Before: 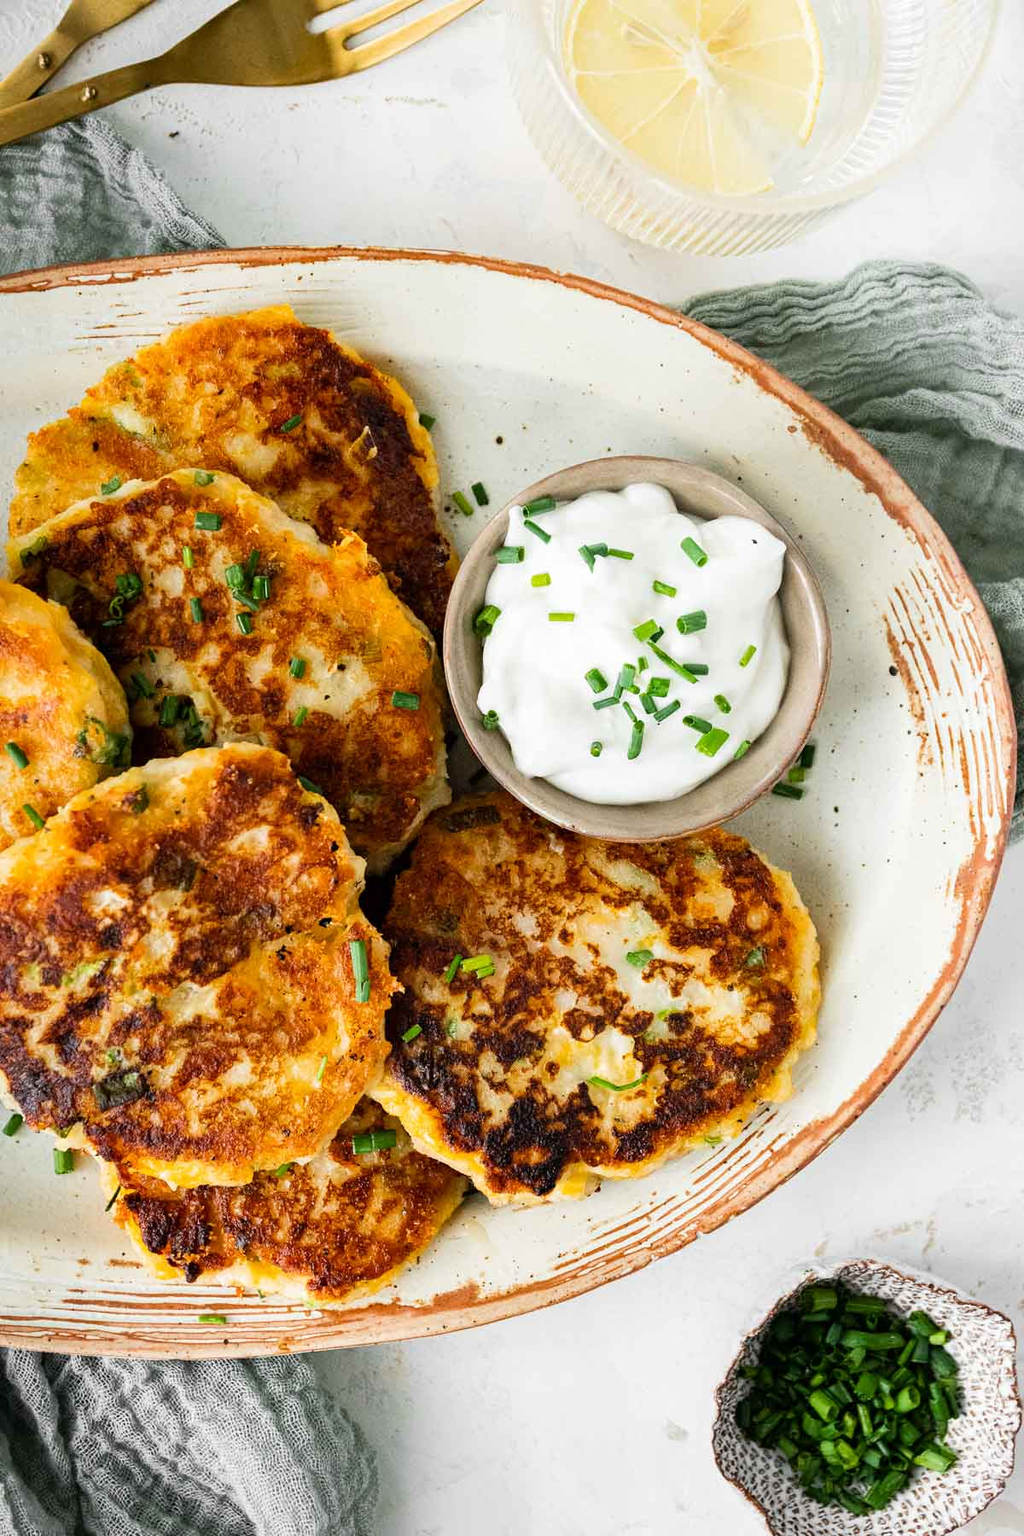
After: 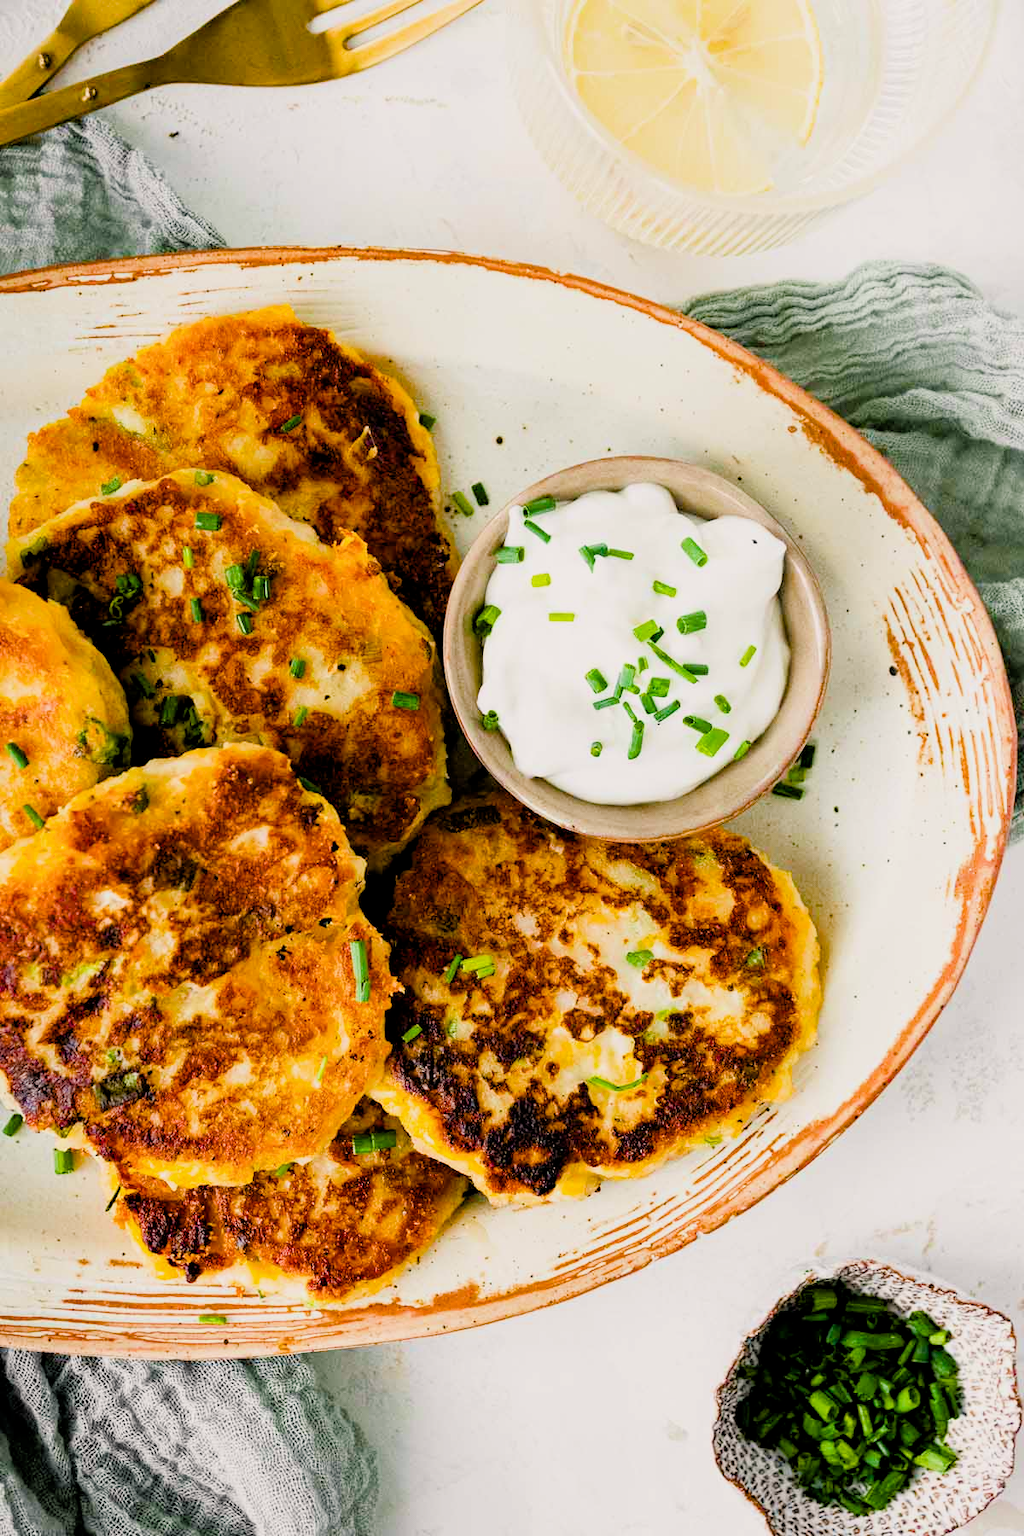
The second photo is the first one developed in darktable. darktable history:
color balance rgb: highlights gain › chroma 1.074%, highlights gain › hue 52.75°, perceptual saturation grading › global saturation 27.666%, perceptual saturation grading › highlights -25.814%, perceptual saturation grading › mid-tones 24.754%, perceptual saturation grading › shadows 50.118%, perceptual brilliance grading › global brilliance 11.807%, global vibrance 20%
filmic rgb: black relative exposure -7.62 EV, white relative exposure 4.63 EV, target black luminance 0%, hardness 3.49, latitude 50.36%, contrast 1.027, highlights saturation mix 9.59%, shadows ↔ highlights balance -0.167%
